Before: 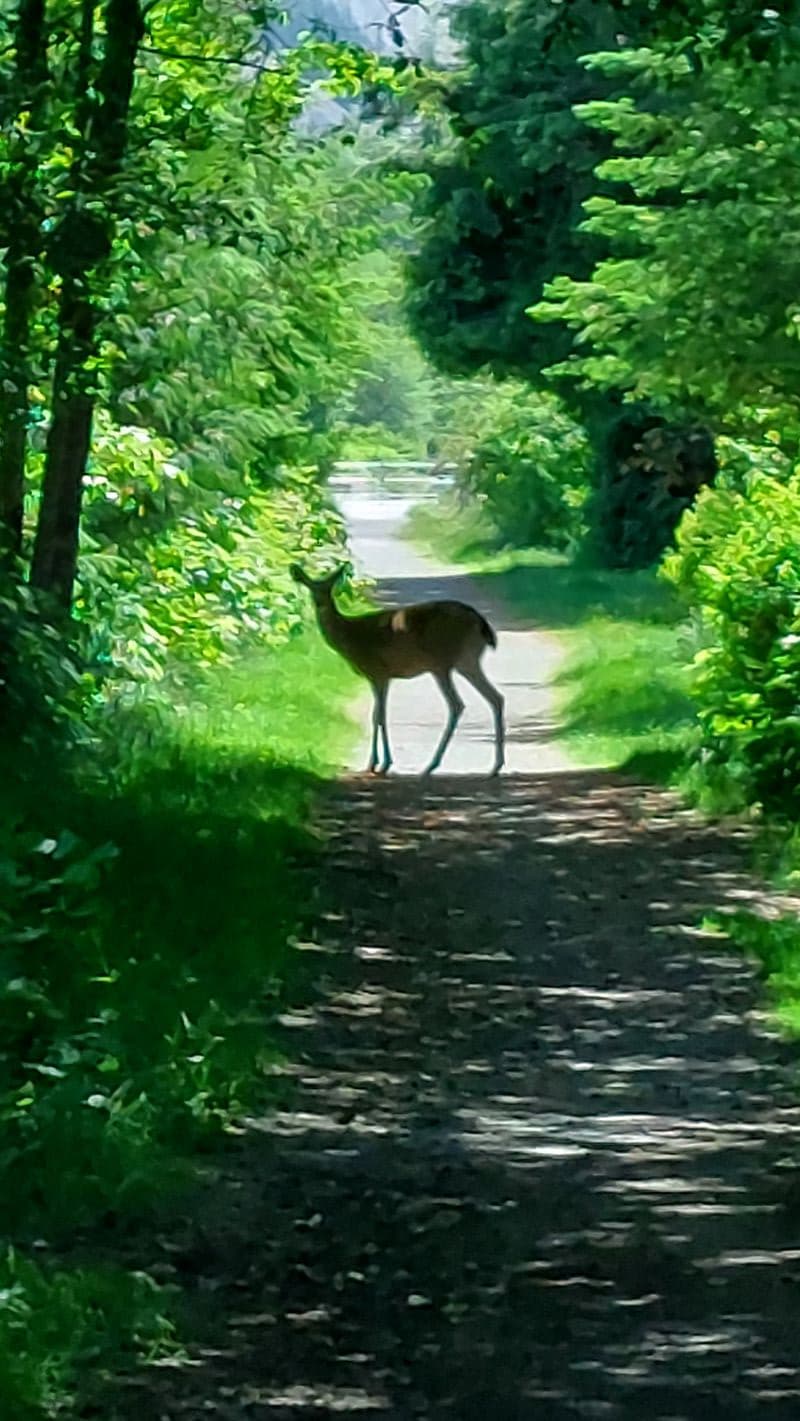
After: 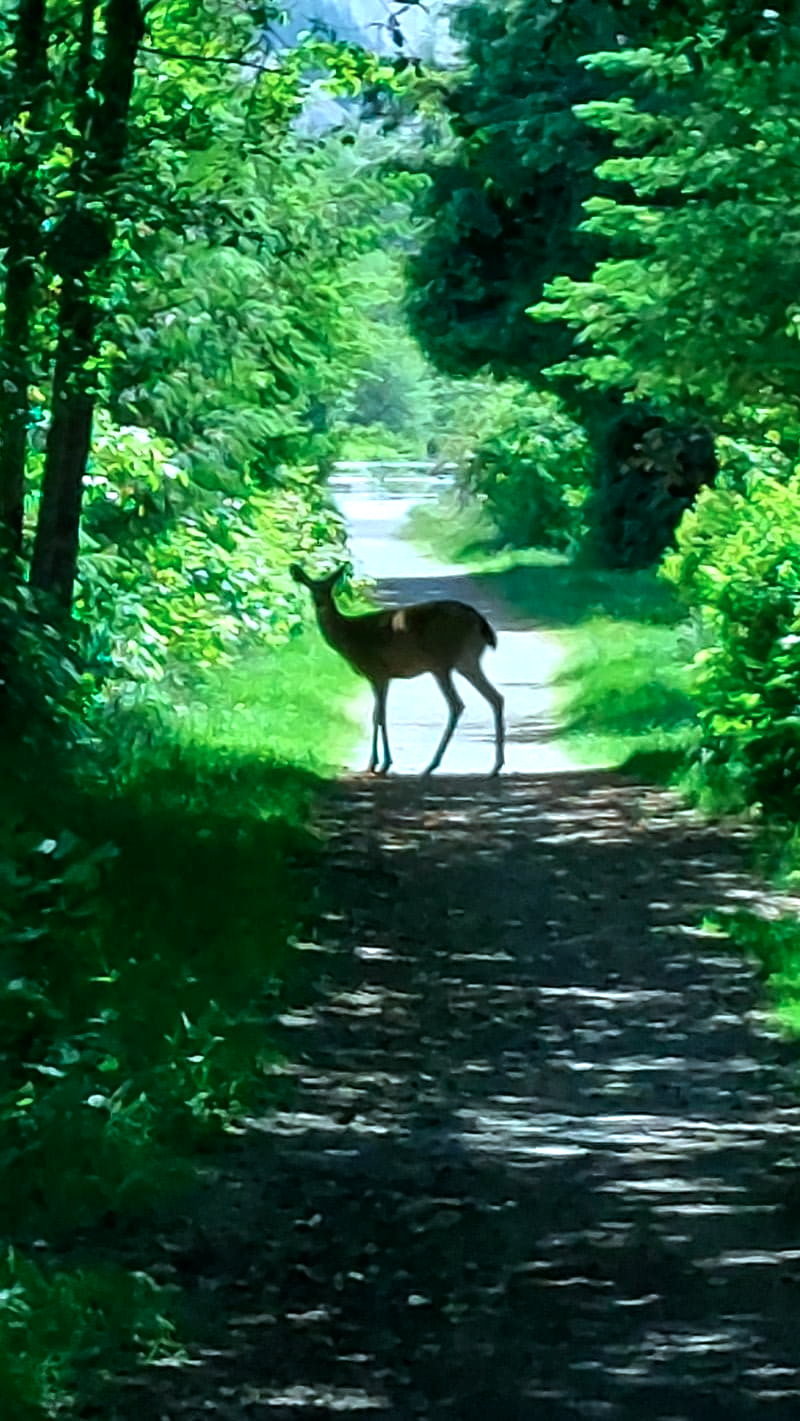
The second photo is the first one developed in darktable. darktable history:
color calibration: illuminant F (fluorescent), F source F9 (Cool White Deluxe 4150 K) – high CRI, x 0.374, y 0.373, temperature 4158.34 K
tone equalizer: -8 EV -0.417 EV, -7 EV -0.389 EV, -6 EV -0.333 EV, -5 EV -0.222 EV, -3 EV 0.222 EV, -2 EV 0.333 EV, -1 EV 0.389 EV, +0 EV 0.417 EV, edges refinement/feathering 500, mask exposure compensation -1.57 EV, preserve details no
